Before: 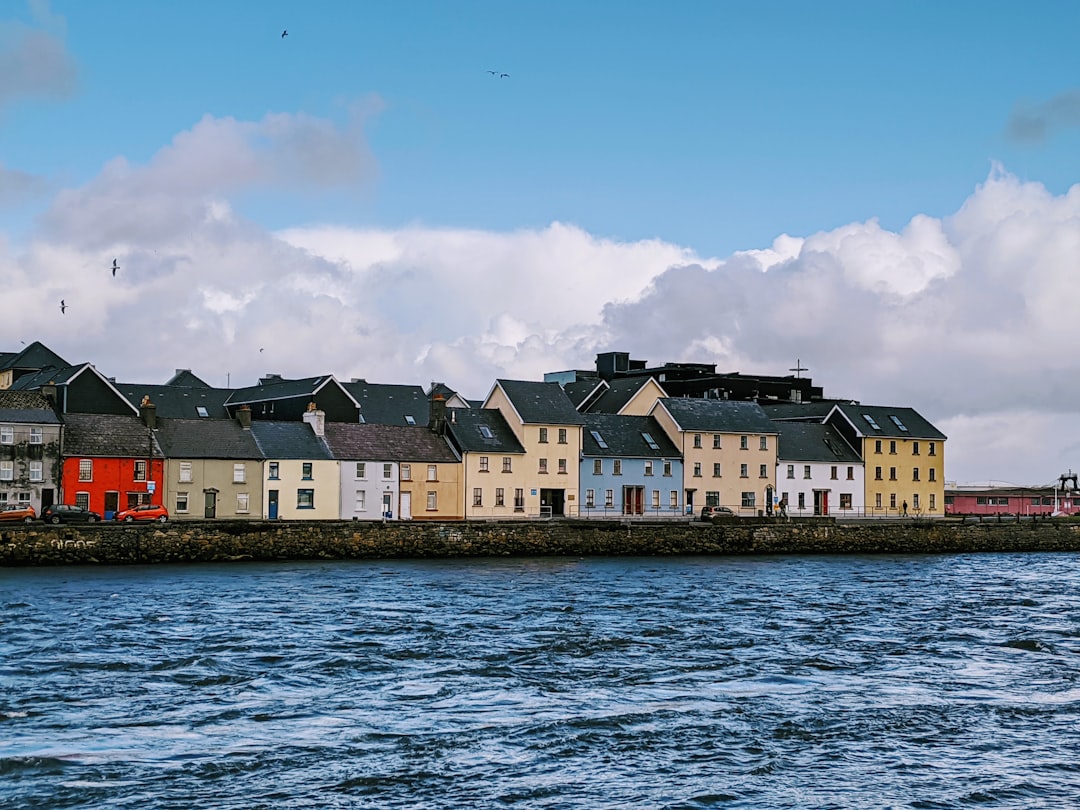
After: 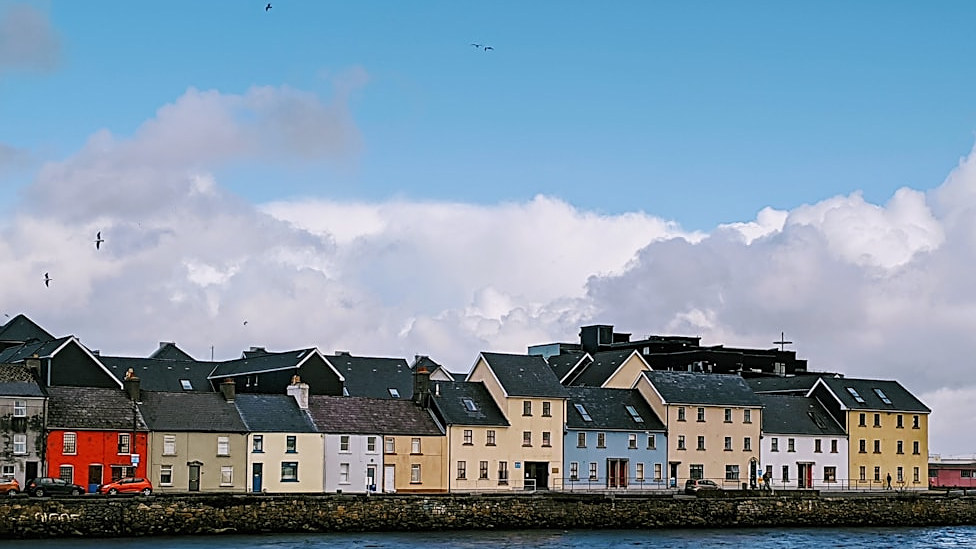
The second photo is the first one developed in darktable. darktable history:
crop: left 1.509%, top 3.452%, right 7.696%, bottom 28.452%
sharpen: on, module defaults
base curve: exposure shift 0, preserve colors none
white balance: emerald 1
